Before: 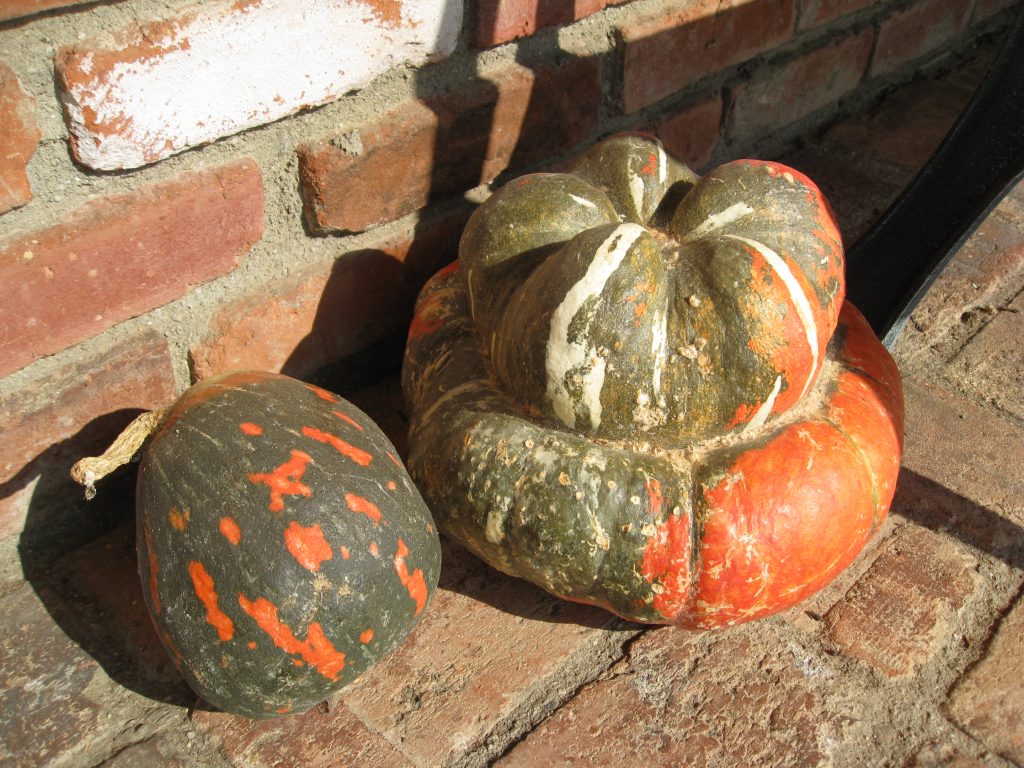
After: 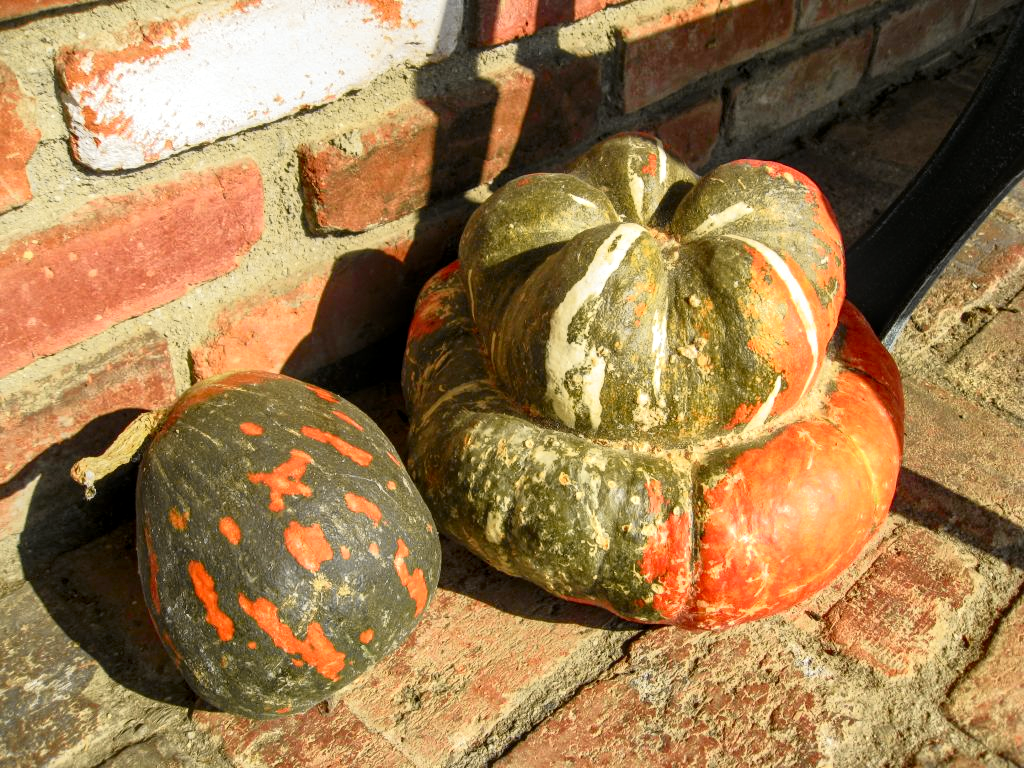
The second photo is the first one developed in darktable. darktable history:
tone curve: curves: ch0 [(0, 0.006) (0.037, 0.022) (0.123, 0.105) (0.19, 0.173) (0.277, 0.279) (0.474, 0.517) (0.597, 0.662) (0.687, 0.774) (0.855, 0.891) (1, 0.982)]; ch1 [(0, 0) (0.243, 0.245) (0.422, 0.415) (0.493, 0.495) (0.508, 0.503) (0.544, 0.552) (0.557, 0.582) (0.626, 0.672) (0.694, 0.732) (1, 1)]; ch2 [(0, 0) (0.249, 0.216) (0.356, 0.329) (0.424, 0.442) (0.476, 0.483) (0.498, 0.5) (0.517, 0.519) (0.532, 0.539) (0.562, 0.596) (0.614, 0.662) (0.706, 0.757) (0.808, 0.809) (0.991, 0.968)], color space Lab, independent channels, preserve colors none
tone equalizer: on, module defaults
local contrast: detail 130%
